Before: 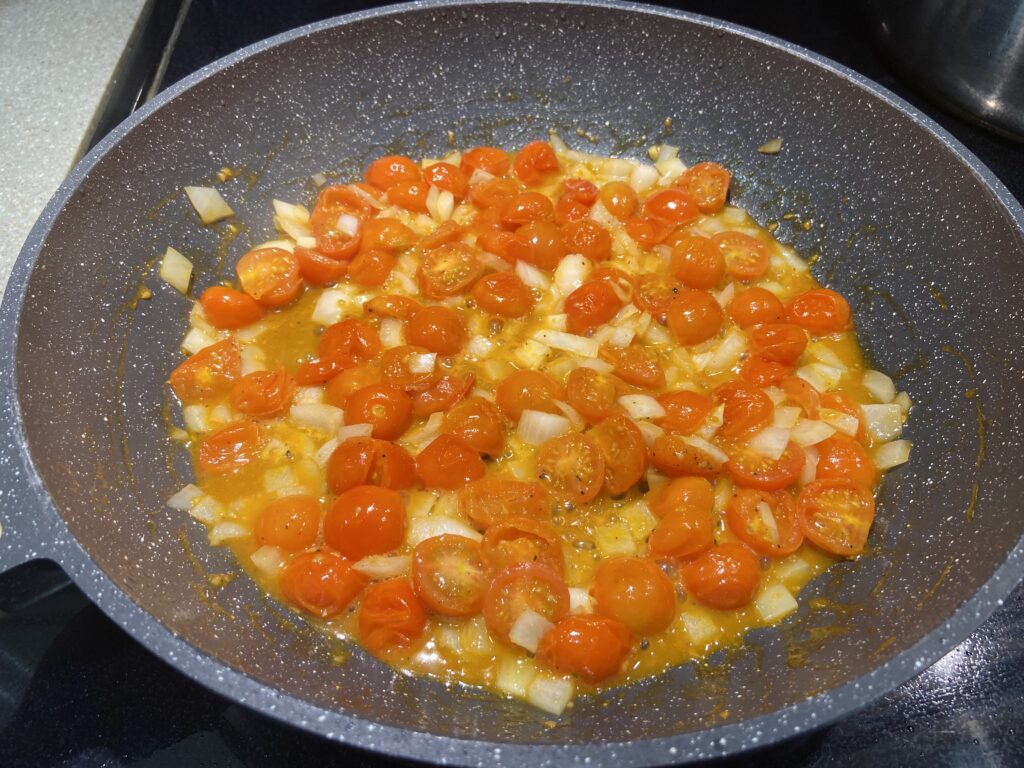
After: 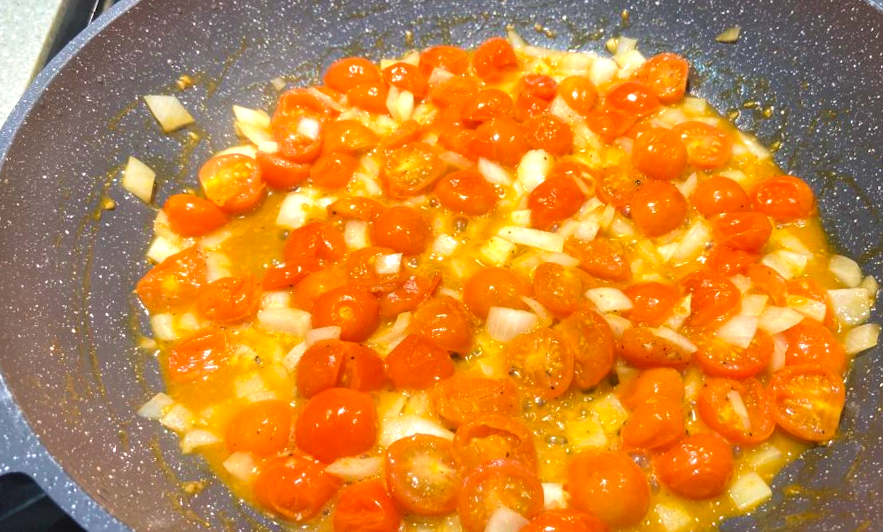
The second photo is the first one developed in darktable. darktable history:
crop and rotate: left 2.425%, top 11.305%, right 9.6%, bottom 15.08%
velvia: on, module defaults
exposure: exposure 0.574 EV, compensate highlight preservation false
rotate and perspective: rotation -2°, crop left 0.022, crop right 0.978, crop top 0.049, crop bottom 0.951
